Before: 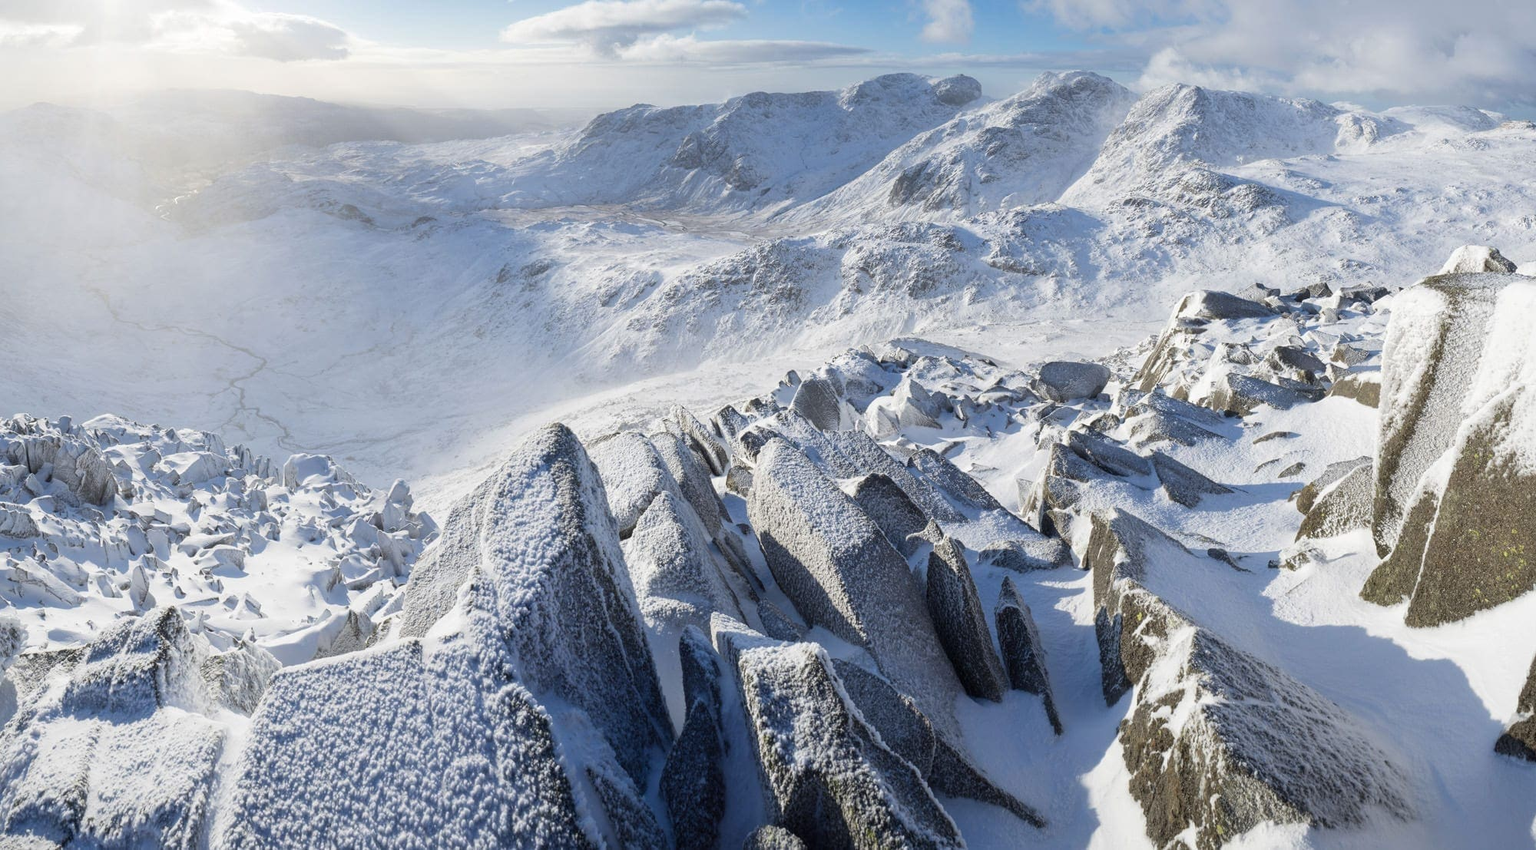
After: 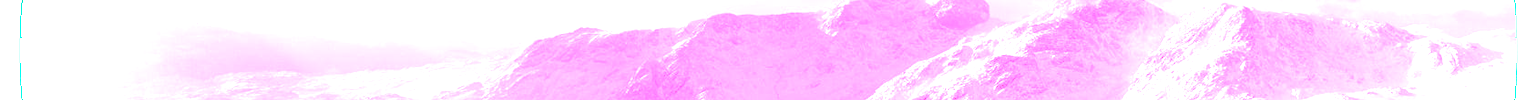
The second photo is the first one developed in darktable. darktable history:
exposure: black level correction 0, exposure 1 EV, compensate exposure bias true, compensate highlight preservation false
crop and rotate: left 9.644%, top 9.491%, right 6.021%, bottom 80.509%
local contrast: highlights 100%, shadows 100%, detail 120%, midtone range 0.2
vignetting: fall-off start 97.28%, fall-off radius 79%, brightness -0.462, saturation -0.3, width/height ratio 1.114, dithering 8-bit output, unbound false
white balance: red 4.26, blue 1.802
